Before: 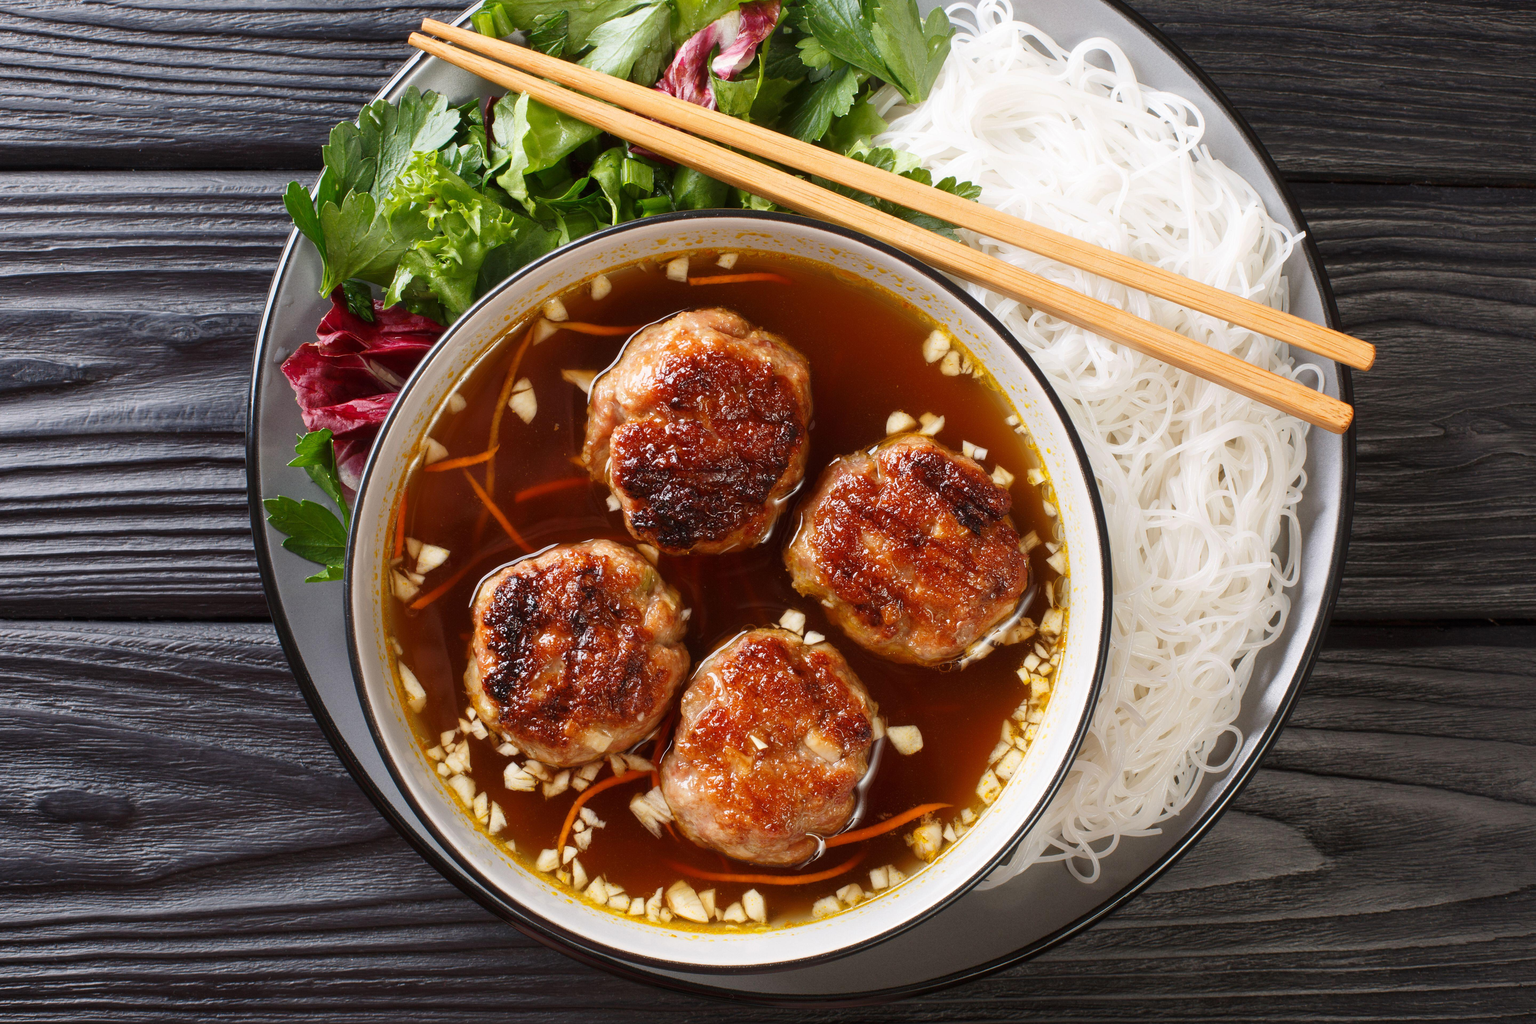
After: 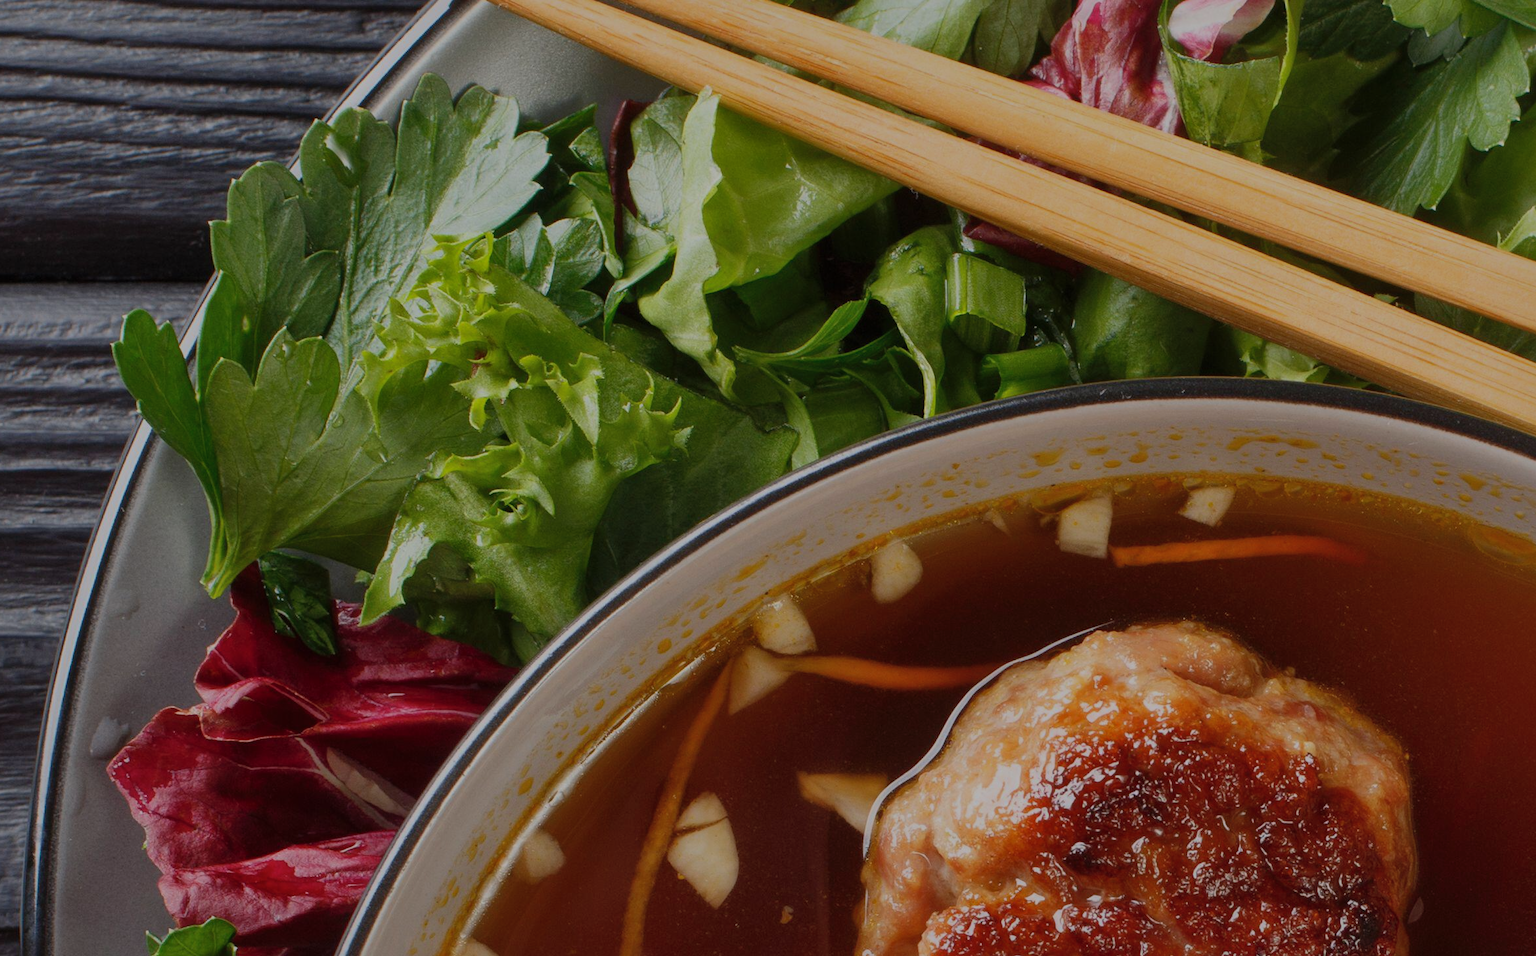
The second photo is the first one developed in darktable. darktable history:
shadows and highlights: shadows 40, highlights -60
crop: left 15.452%, top 5.459%, right 43.956%, bottom 56.62%
exposure: exposure -1 EV, compensate highlight preservation false
